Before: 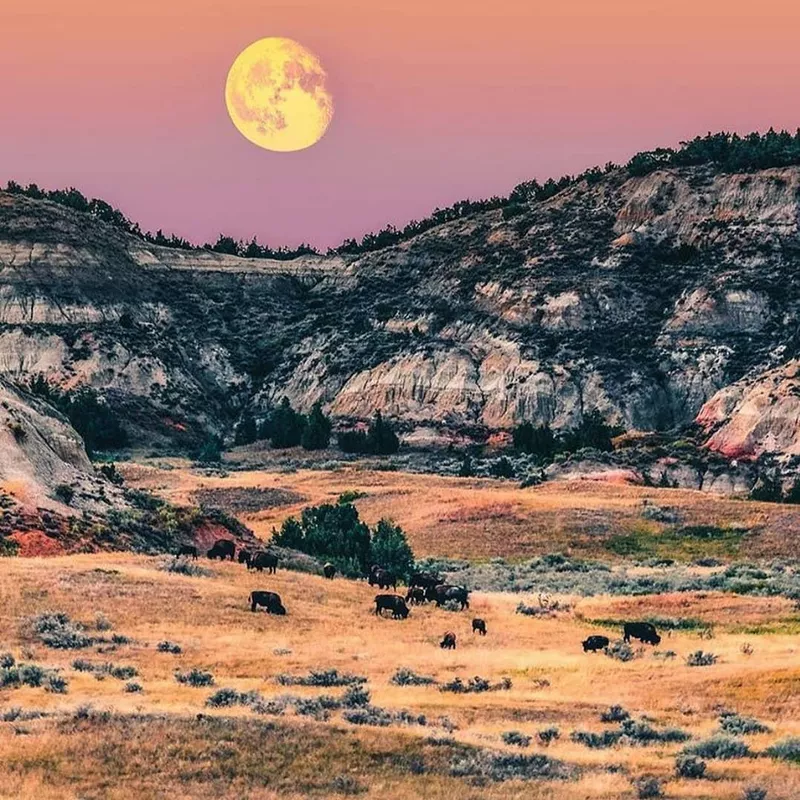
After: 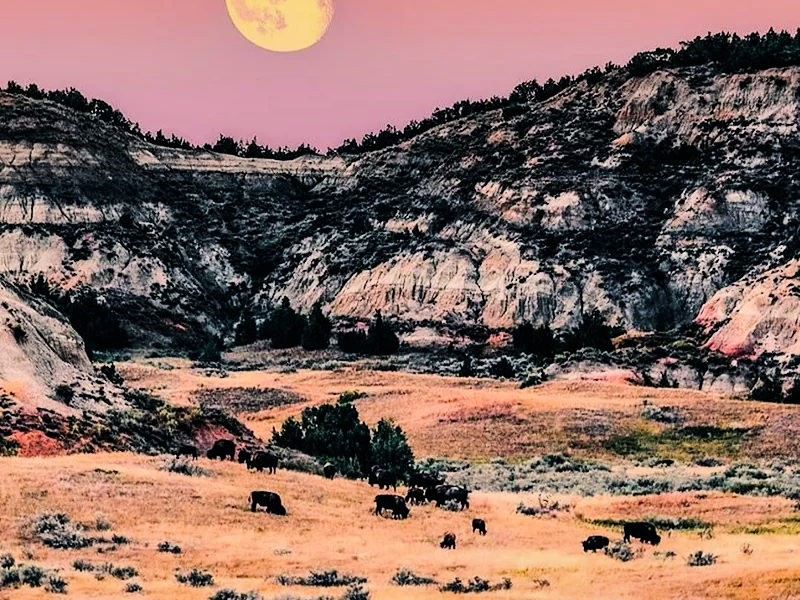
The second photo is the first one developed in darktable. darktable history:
tone equalizer: -8 EV -0.75 EV, -7 EV -0.7 EV, -6 EV -0.6 EV, -5 EV -0.4 EV, -3 EV 0.4 EV, -2 EV 0.6 EV, -1 EV 0.7 EV, +0 EV 0.75 EV, edges refinement/feathering 500, mask exposure compensation -1.57 EV, preserve details no
color correction: highlights a* 5.81, highlights b* 4.84
filmic rgb: black relative exposure -7.65 EV, white relative exposure 4.56 EV, hardness 3.61, contrast 1.106
crop and rotate: top 12.5%, bottom 12.5%
shadows and highlights: low approximation 0.01, soften with gaussian
